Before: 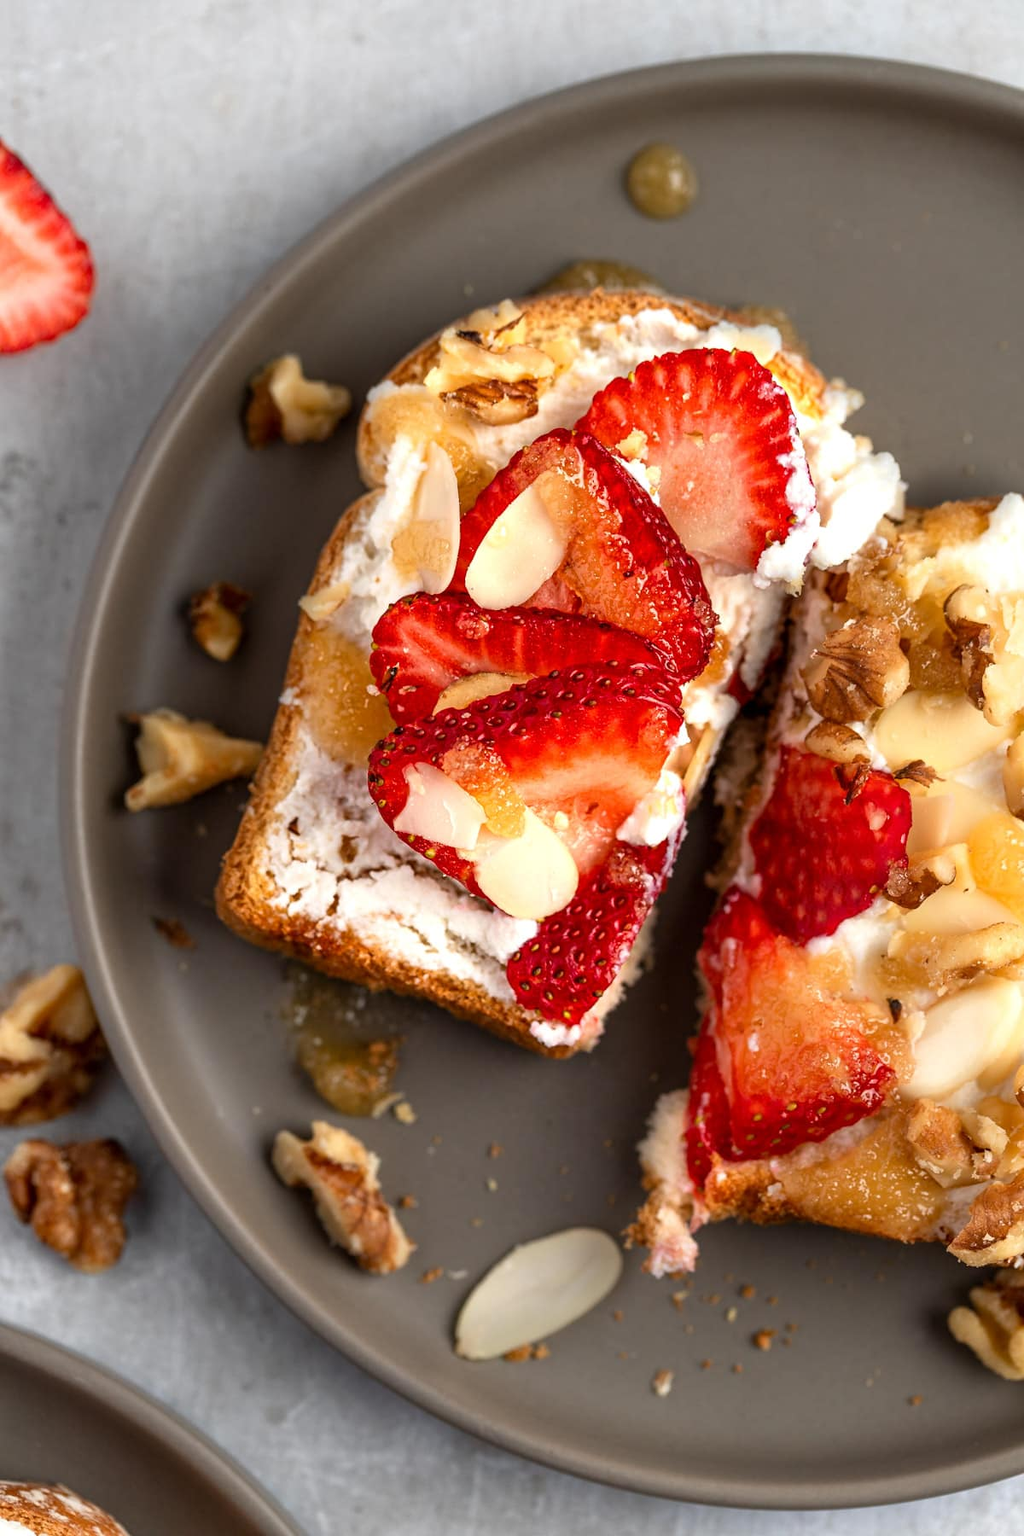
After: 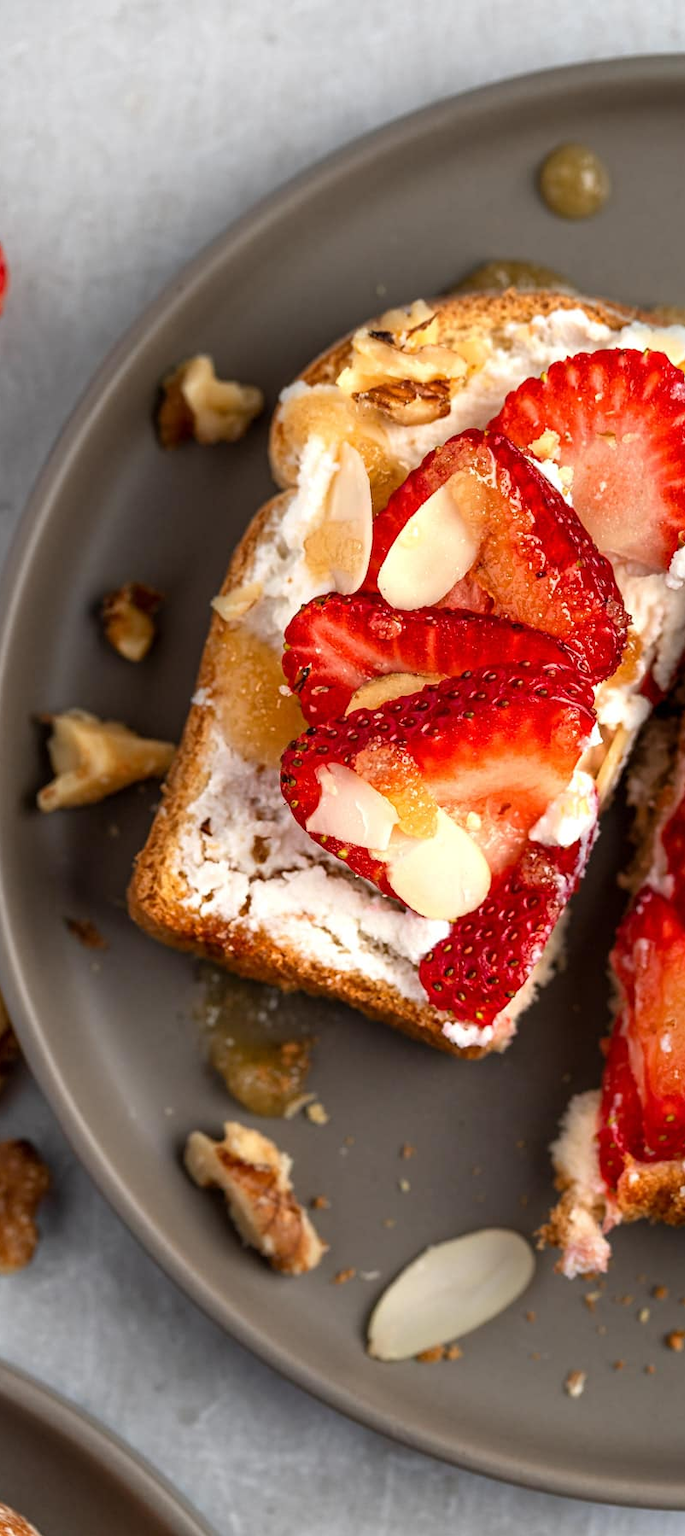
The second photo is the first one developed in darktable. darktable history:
crop and rotate: left 8.619%, right 24.413%
